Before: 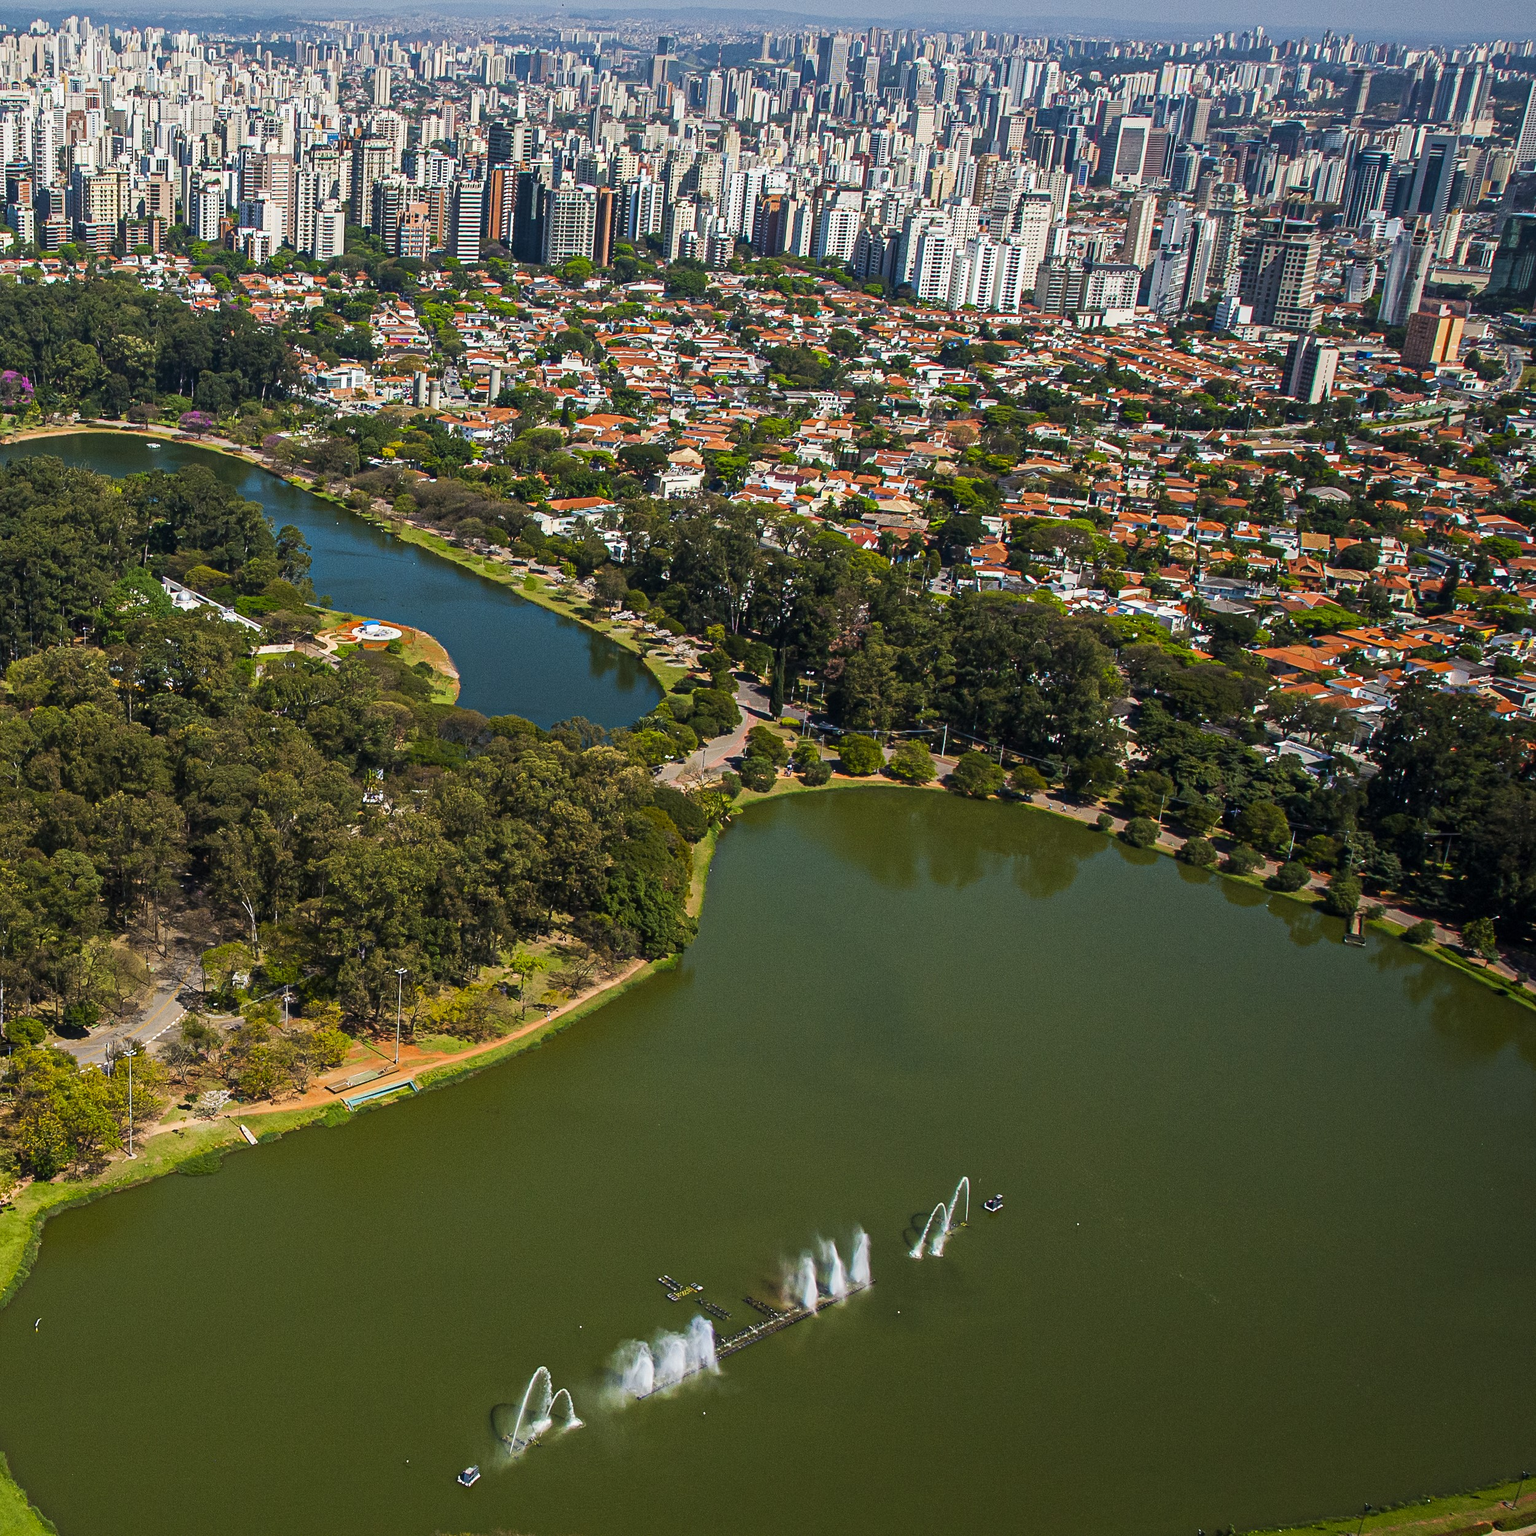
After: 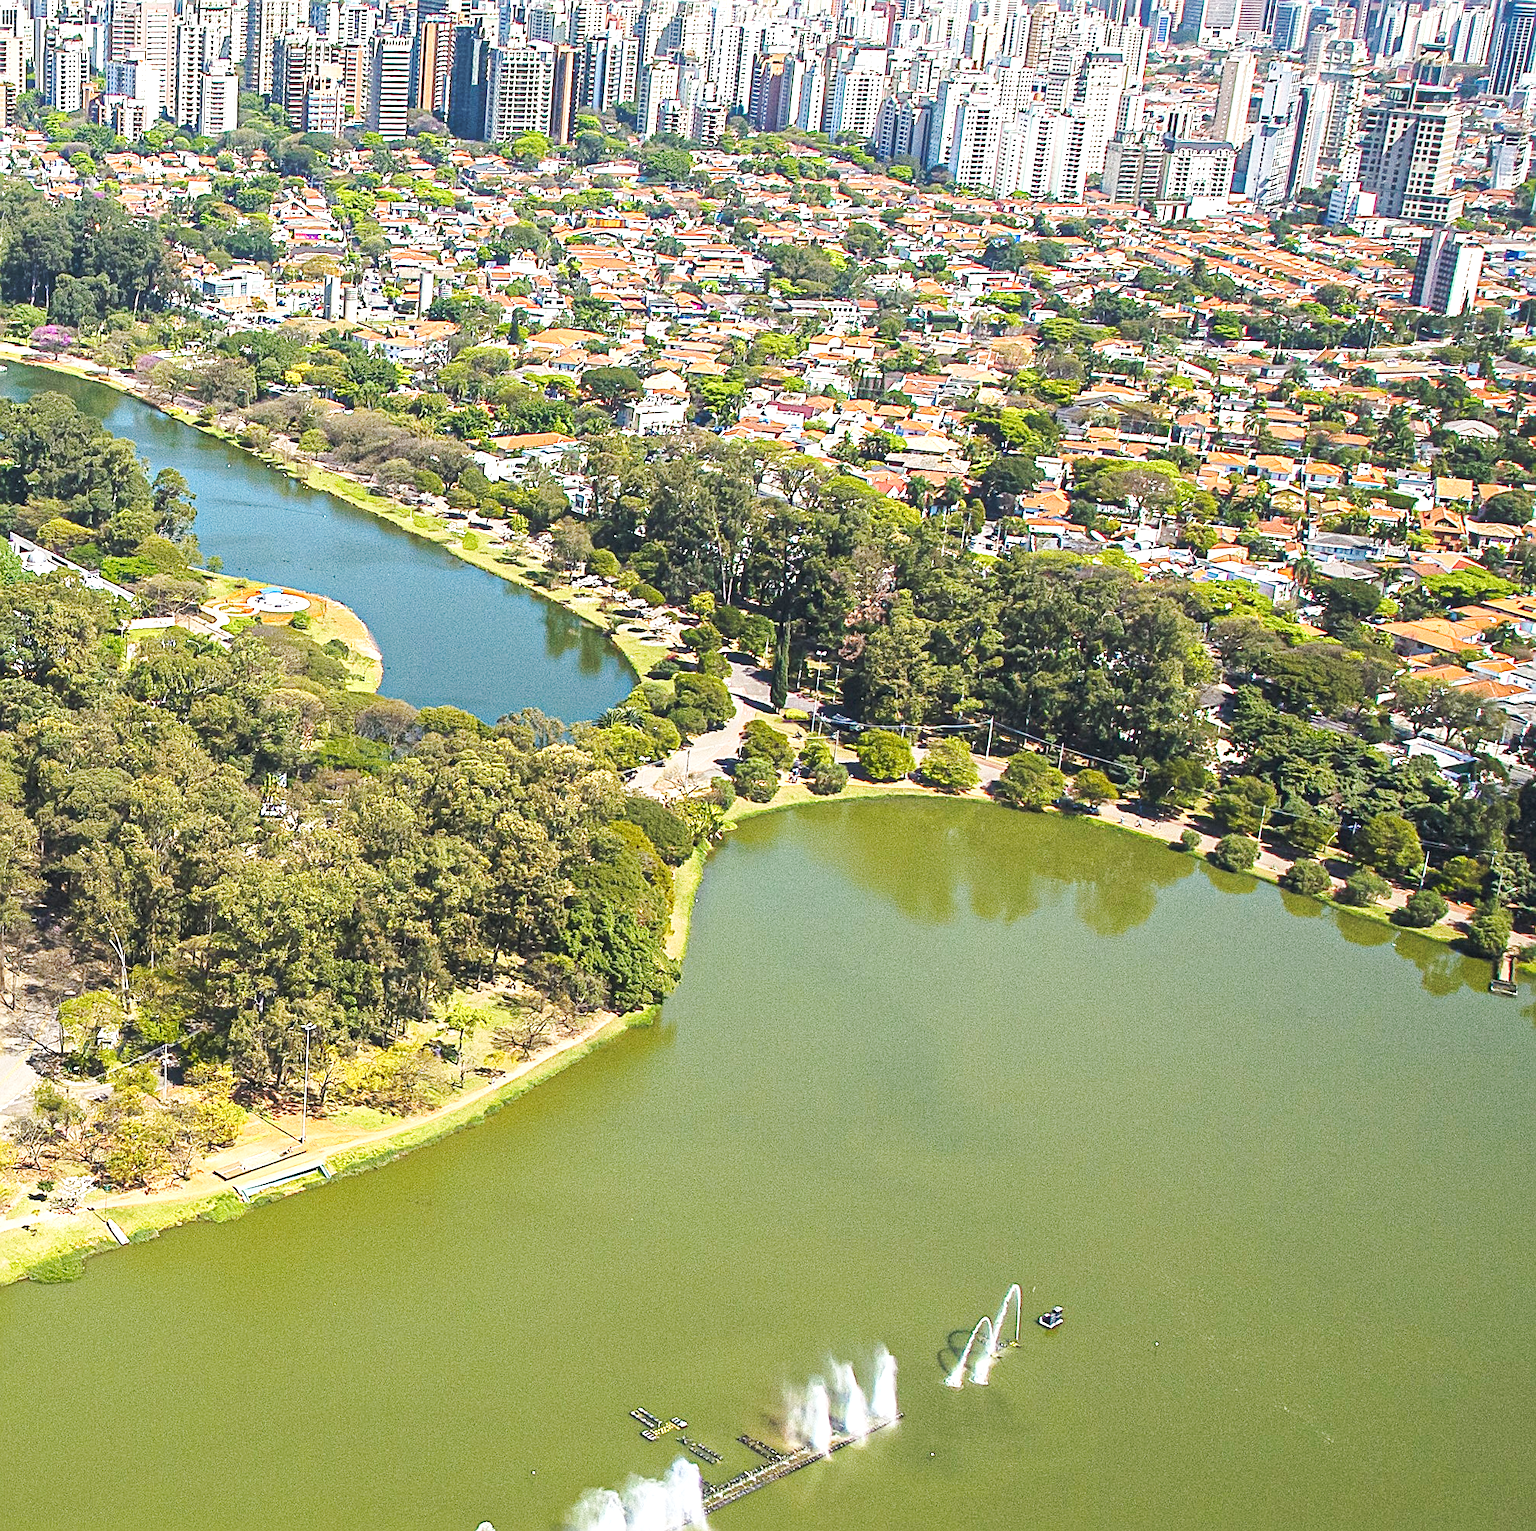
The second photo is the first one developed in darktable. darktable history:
tone equalizer: mask exposure compensation -0.485 EV
crop and rotate: left 10.087%, top 9.898%, right 10.095%, bottom 10.522%
color calibration: illuminant same as pipeline (D50), adaptation XYZ, x 0.345, y 0.358, temperature 5008.27 K, gamut compression 0.995
base curve: curves: ch0 [(0, 0.007) (0.028, 0.063) (0.121, 0.311) (0.46, 0.743) (0.859, 0.957) (1, 1)], preserve colors none
exposure: black level correction 0, exposure 1.097 EV, compensate highlight preservation false
sharpen: on, module defaults
